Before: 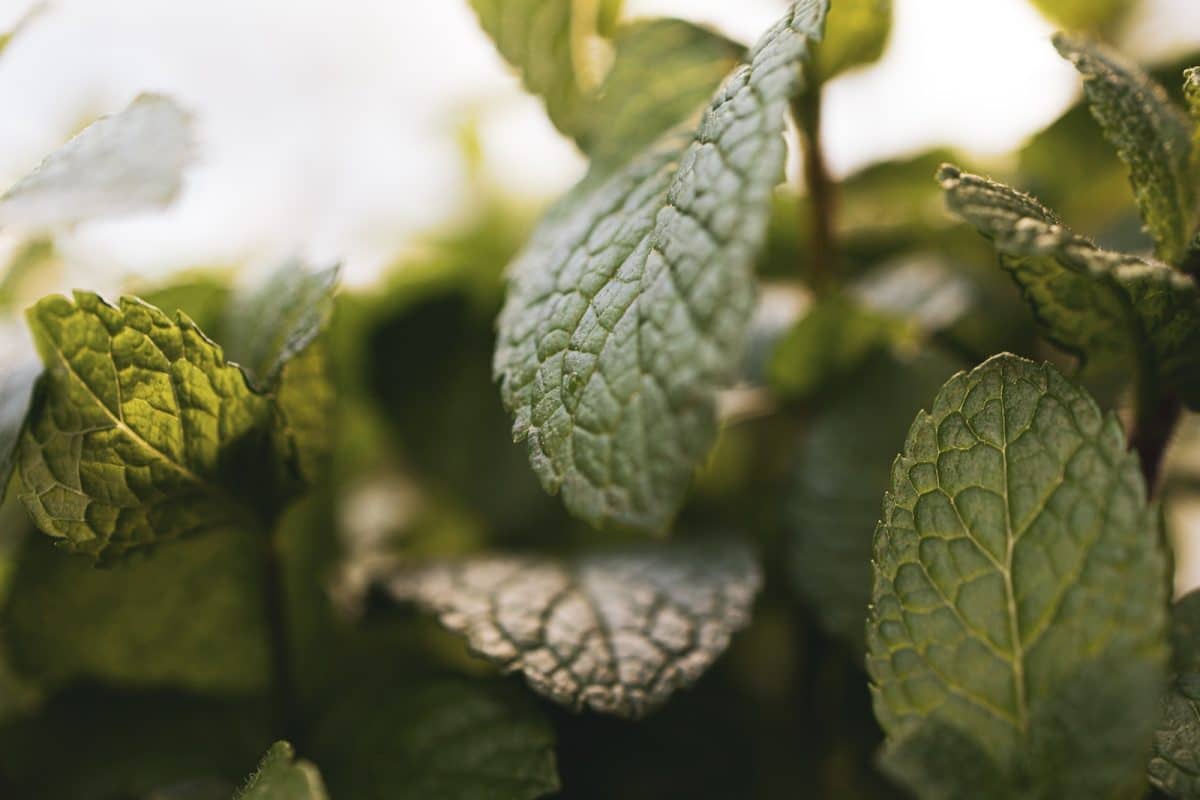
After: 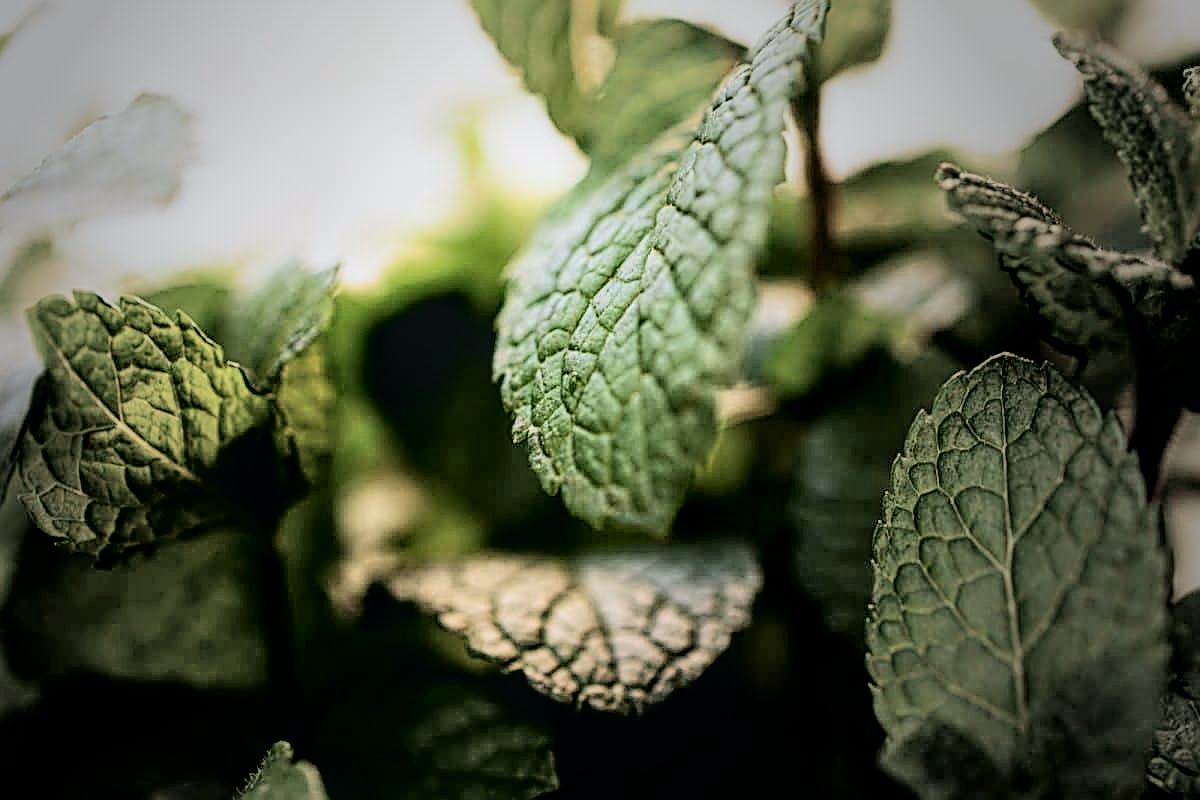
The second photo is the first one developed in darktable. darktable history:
sharpen: radius 2.584, amount 0.688
shadows and highlights: shadows 37.27, highlights -28.18, soften with gaussian
exposure: compensate highlight preservation false
vignetting: fall-off start 33.76%, fall-off radius 64.94%, brightness -0.575, center (-0.12, -0.002), width/height ratio 0.959
local contrast: on, module defaults
tone curve: curves: ch0 [(0, 0) (0.051, 0.027) (0.096, 0.071) (0.219, 0.248) (0.428, 0.52) (0.596, 0.713) (0.727, 0.823) (0.859, 0.924) (1, 1)]; ch1 [(0, 0) (0.1, 0.038) (0.318, 0.221) (0.413, 0.325) (0.454, 0.41) (0.493, 0.478) (0.503, 0.501) (0.516, 0.515) (0.548, 0.575) (0.561, 0.596) (0.594, 0.647) (0.666, 0.701) (1, 1)]; ch2 [(0, 0) (0.453, 0.44) (0.479, 0.476) (0.504, 0.5) (0.52, 0.526) (0.557, 0.585) (0.583, 0.608) (0.824, 0.815) (1, 1)], color space Lab, independent channels, preserve colors none
filmic rgb: black relative exposure -5 EV, white relative exposure 3.2 EV, hardness 3.42, contrast 1.2, highlights saturation mix -50%
